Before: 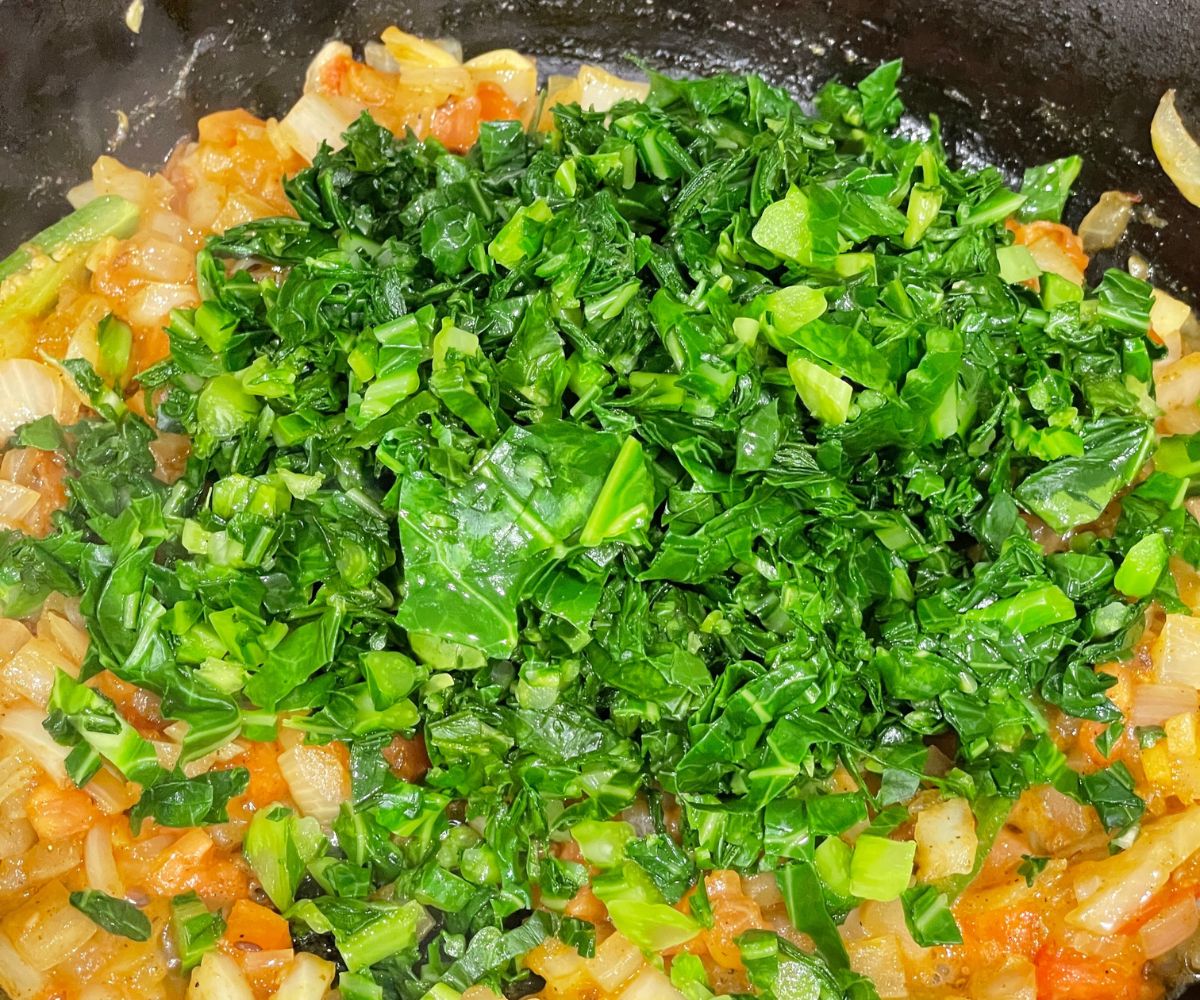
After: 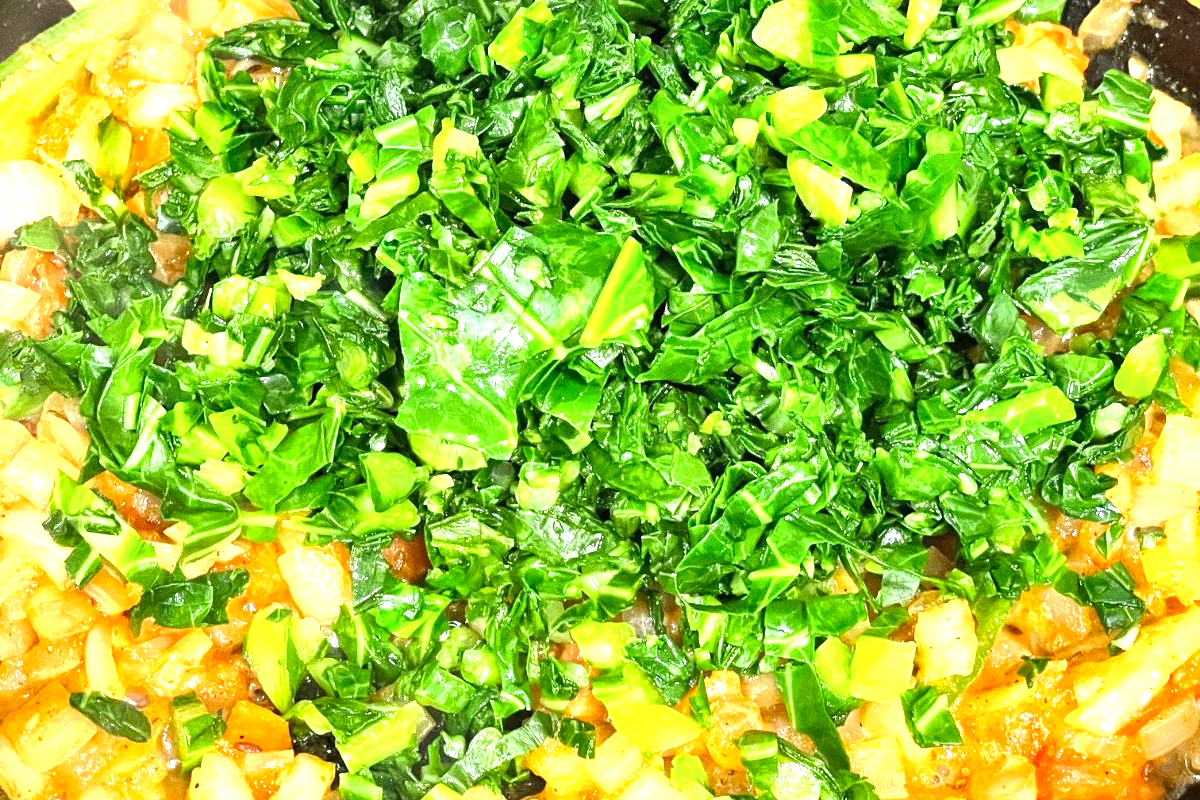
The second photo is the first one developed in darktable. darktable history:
exposure: black level correction 0, exposure 1.2 EV, compensate exposure bias true, compensate highlight preservation false
local contrast: mode bilateral grid, contrast 20, coarseness 50, detail 130%, midtone range 0.2
grain: coarseness 0.09 ISO
crop and rotate: top 19.998%
shadows and highlights: shadows 37.27, highlights -28.18, soften with gaussian
